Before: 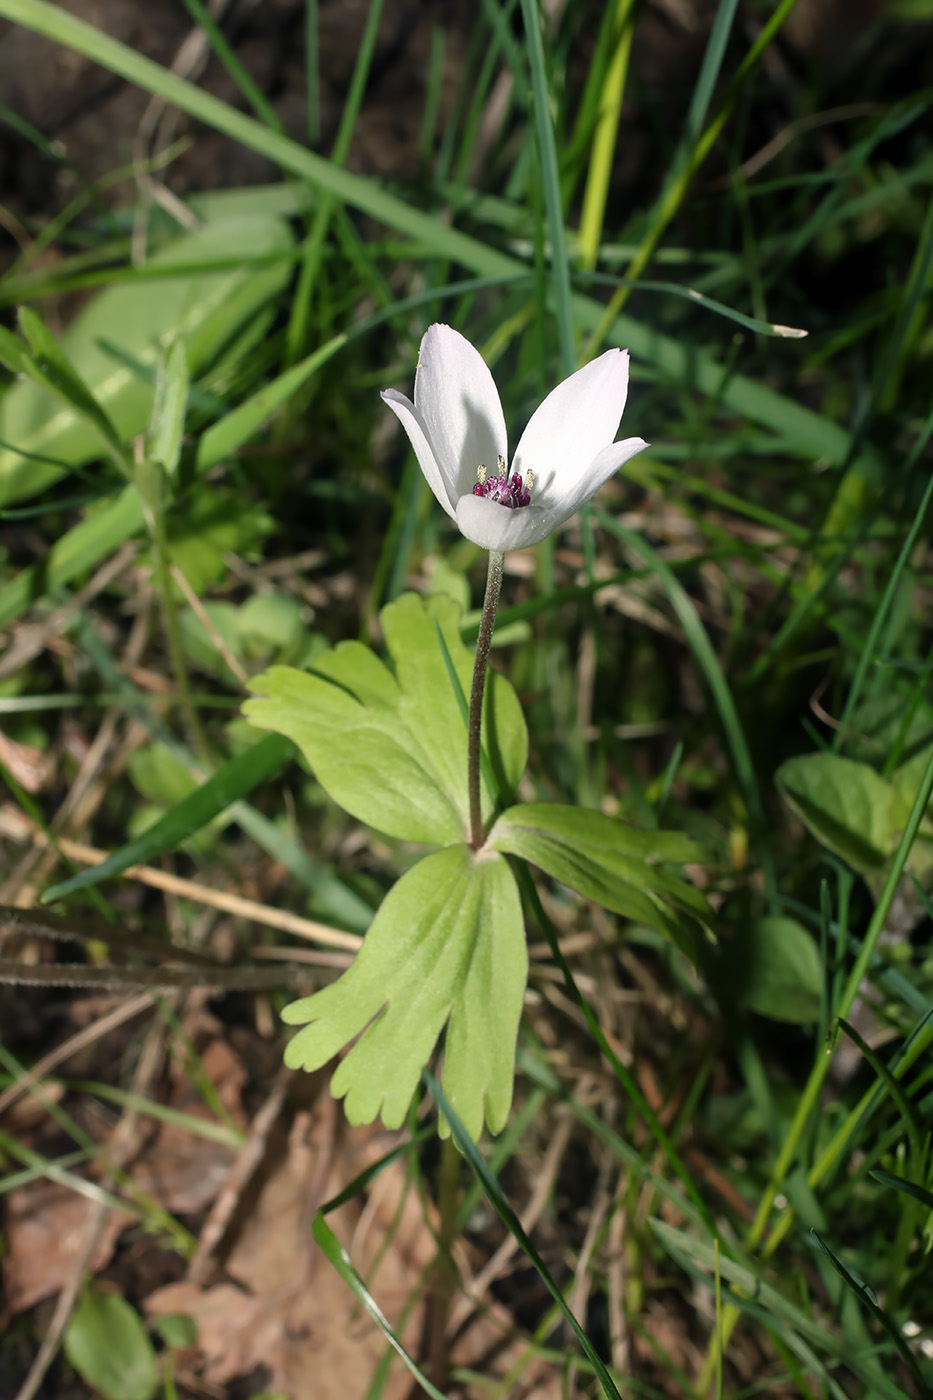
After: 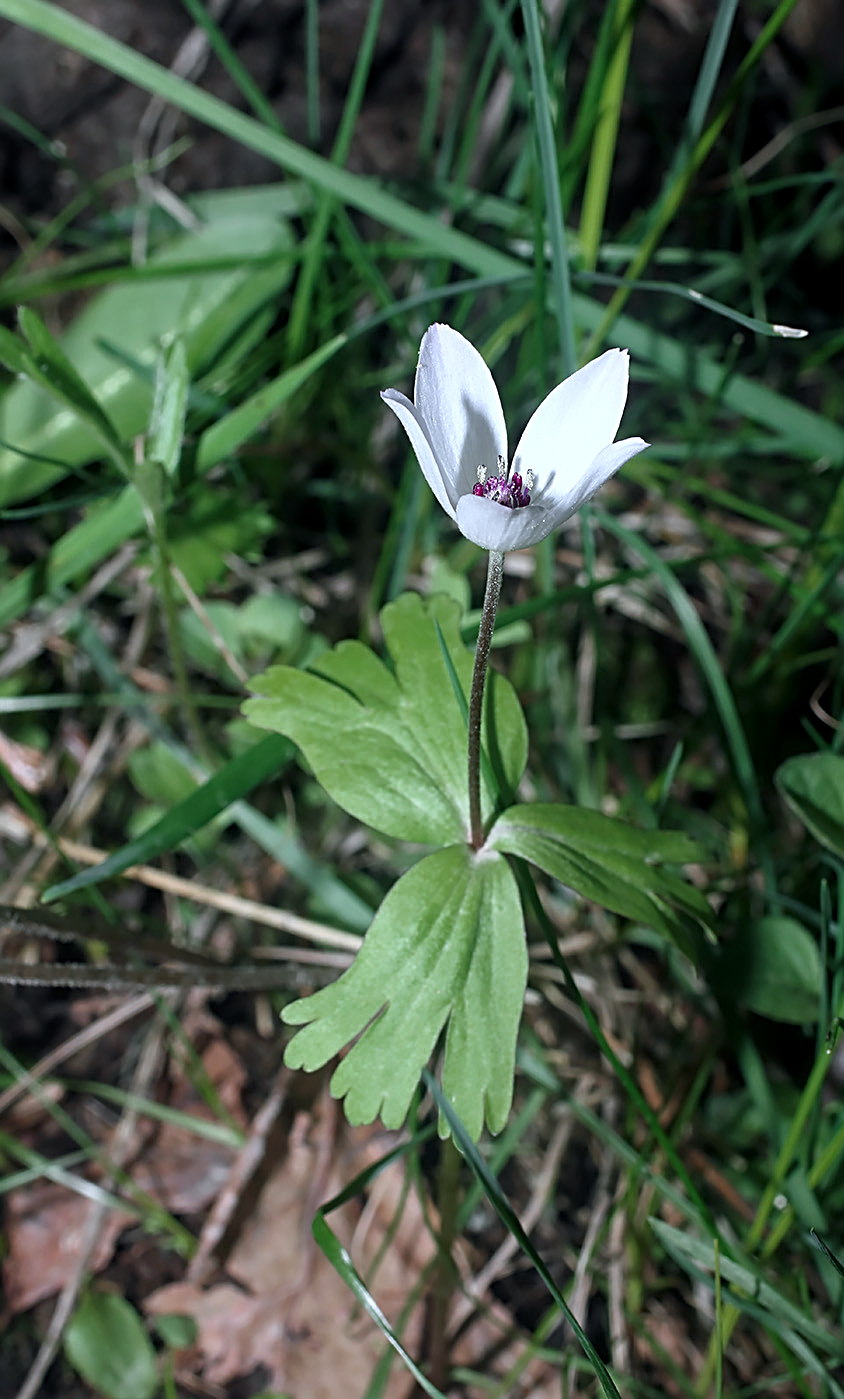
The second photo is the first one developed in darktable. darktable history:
color calibration: illuminant custom, x 0.392, y 0.392, temperature 3855.44 K
crop: right 9.509%, bottom 0.035%
sharpen: radius 2.56, amount 0.646
local contrast: highlights 103%, shadows 98%, detail 120%, midtone range 0.2
color zones: curves: ch0 [(0, 0.48) (0.209, 0.398) (0.305, 0.332) (0.429, 0.493) (0.571, 0.5) (0.714, 0.5) (0.857, 0.5) (1, 0.48)]; ch1 [(0, 0.633) (0.143, 0.586) (0.286, 0.489) (0.429, 0.448) (0.571, 0.31) (0.714, 0.335) (0.857, 0.492) (1, 0.633)]; ch2 [(0, 0.448) (0.143, 0.498) (0.286, 0.5) (0.429, 0.5) (0.571, 0.5) (0.714, 0.5) (0.857, 0.5) (1, 0.448)]
